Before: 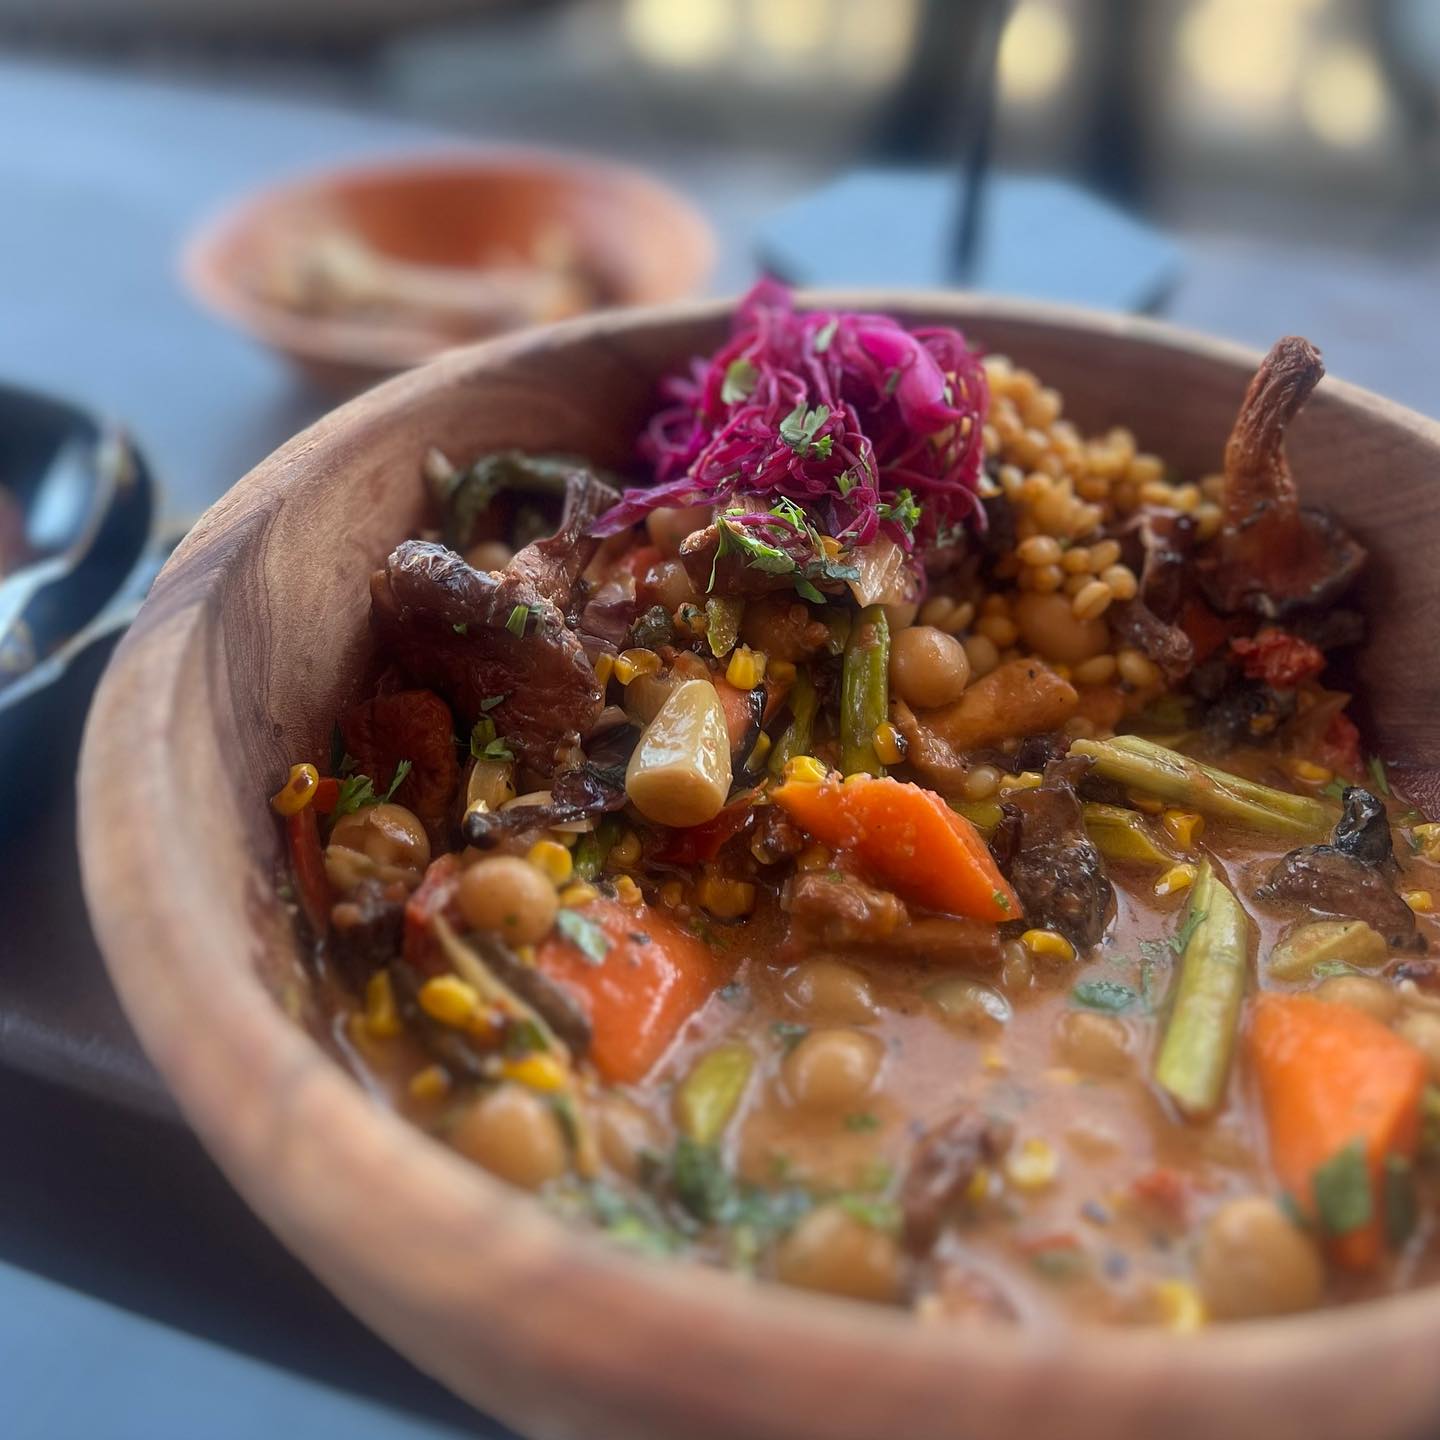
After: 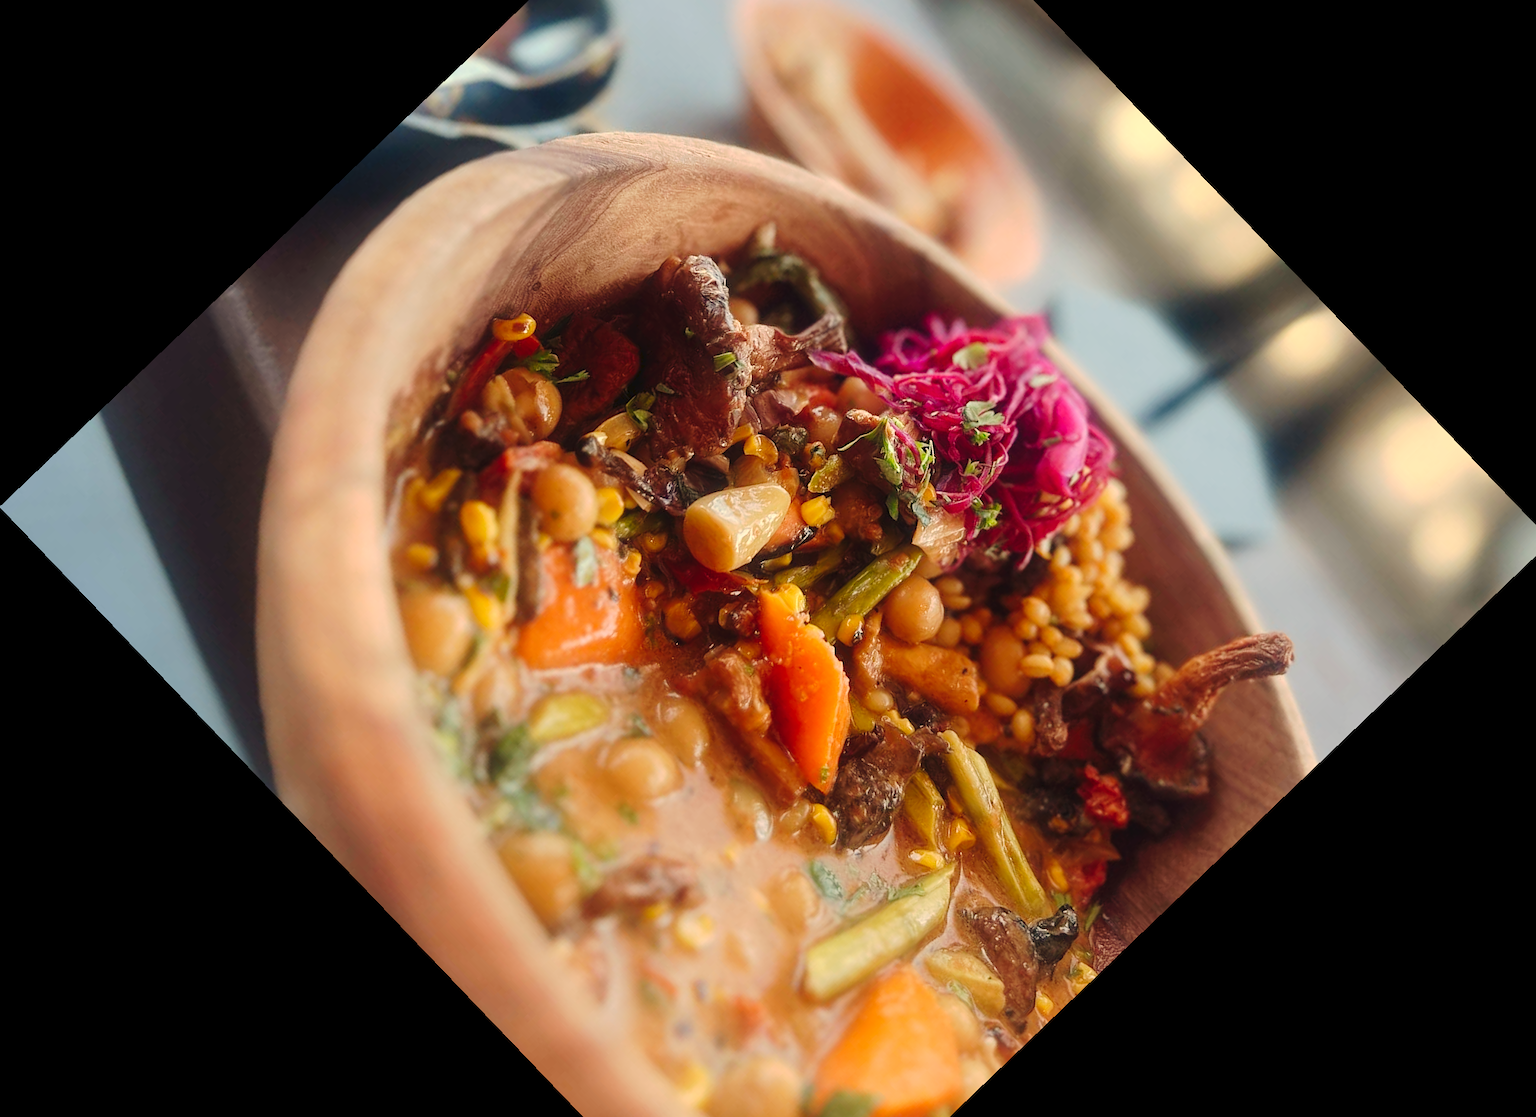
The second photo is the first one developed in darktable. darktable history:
tone curve: curves: ch0 [(0, 0) (0.003, 0.039) (0.011, 0.041) (0.025, 0.048) (0.044, 0.065) (0.069, 0.084) (0.1, 0.104) (0.136, 0.137) (0.177, 0.19) (0.224, 0.245) (0.277, 0.32) (0.335, 0.409) (0.399, 0.496) (0.468, 0.58) (0.543, 0.656) (0.623, 0.733) (0.709, 0.796) (0.801, 0.852) (0.898, 0.93) (1, 1)], preserve colors none
crop and rotate: angle -46.26°, top 16.234%, right 0.912%, bottom 11.704%
tone equalizer: on, module defaults
white balance: red 1.123, blue 0.83
